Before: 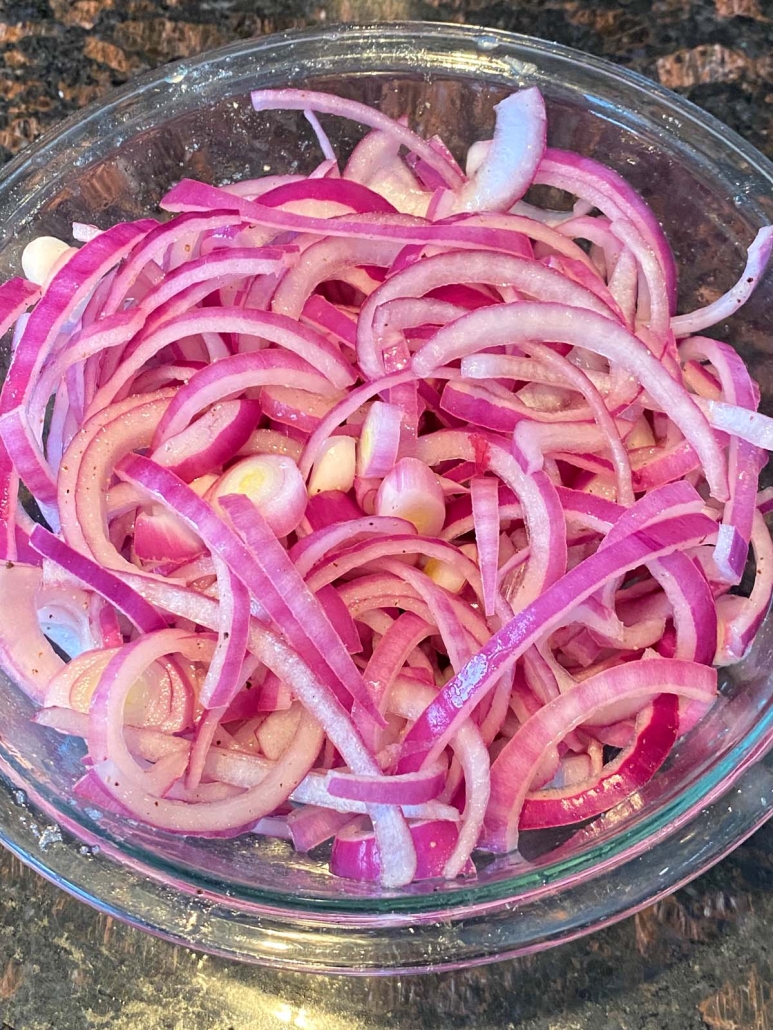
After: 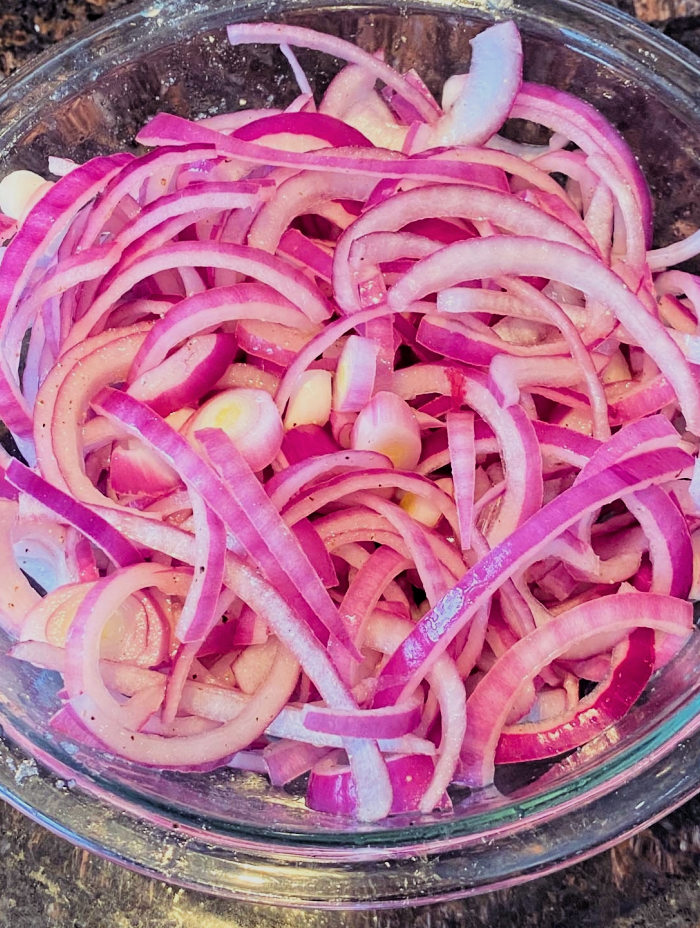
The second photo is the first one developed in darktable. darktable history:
filmic rgb: black relative exposure -7.5 EV, white relative exposure 4.99 EV, hardness 3.35, contrast 1.297
crop: left 3.184%, top 6.498%, right 6.249%, bottom 3.334%
color balance rgb: shadows lift › luminance 0.494%, shadows lift › chroma 6.979%, shadows lift › hue 302.75°, linear chroma grading › shadows -7.07%, linear chroma grading › highlights -7.132%, linear chroma grading › global chroma -10.395%, linear chroma grading › mid-tones -7.735%, perceptual saturation grading › global saturation 24.878%, global vibrance 20%
color correction: highlights b* 0.026, saturation 0.987
